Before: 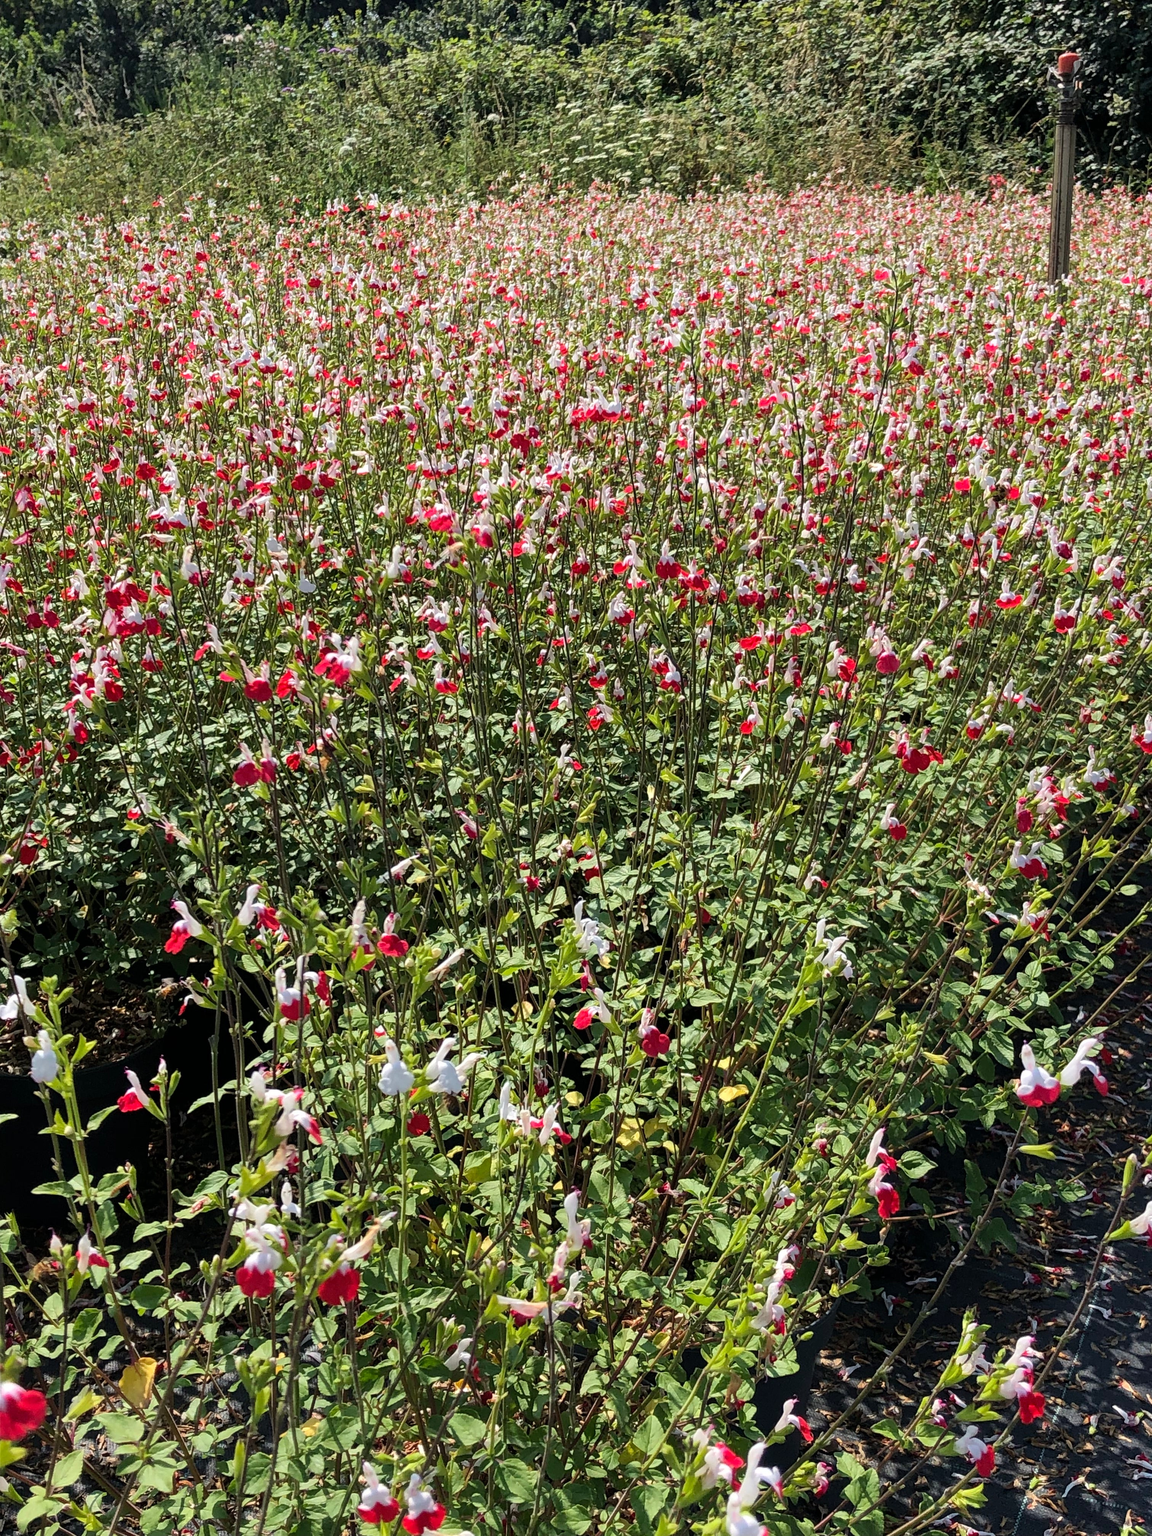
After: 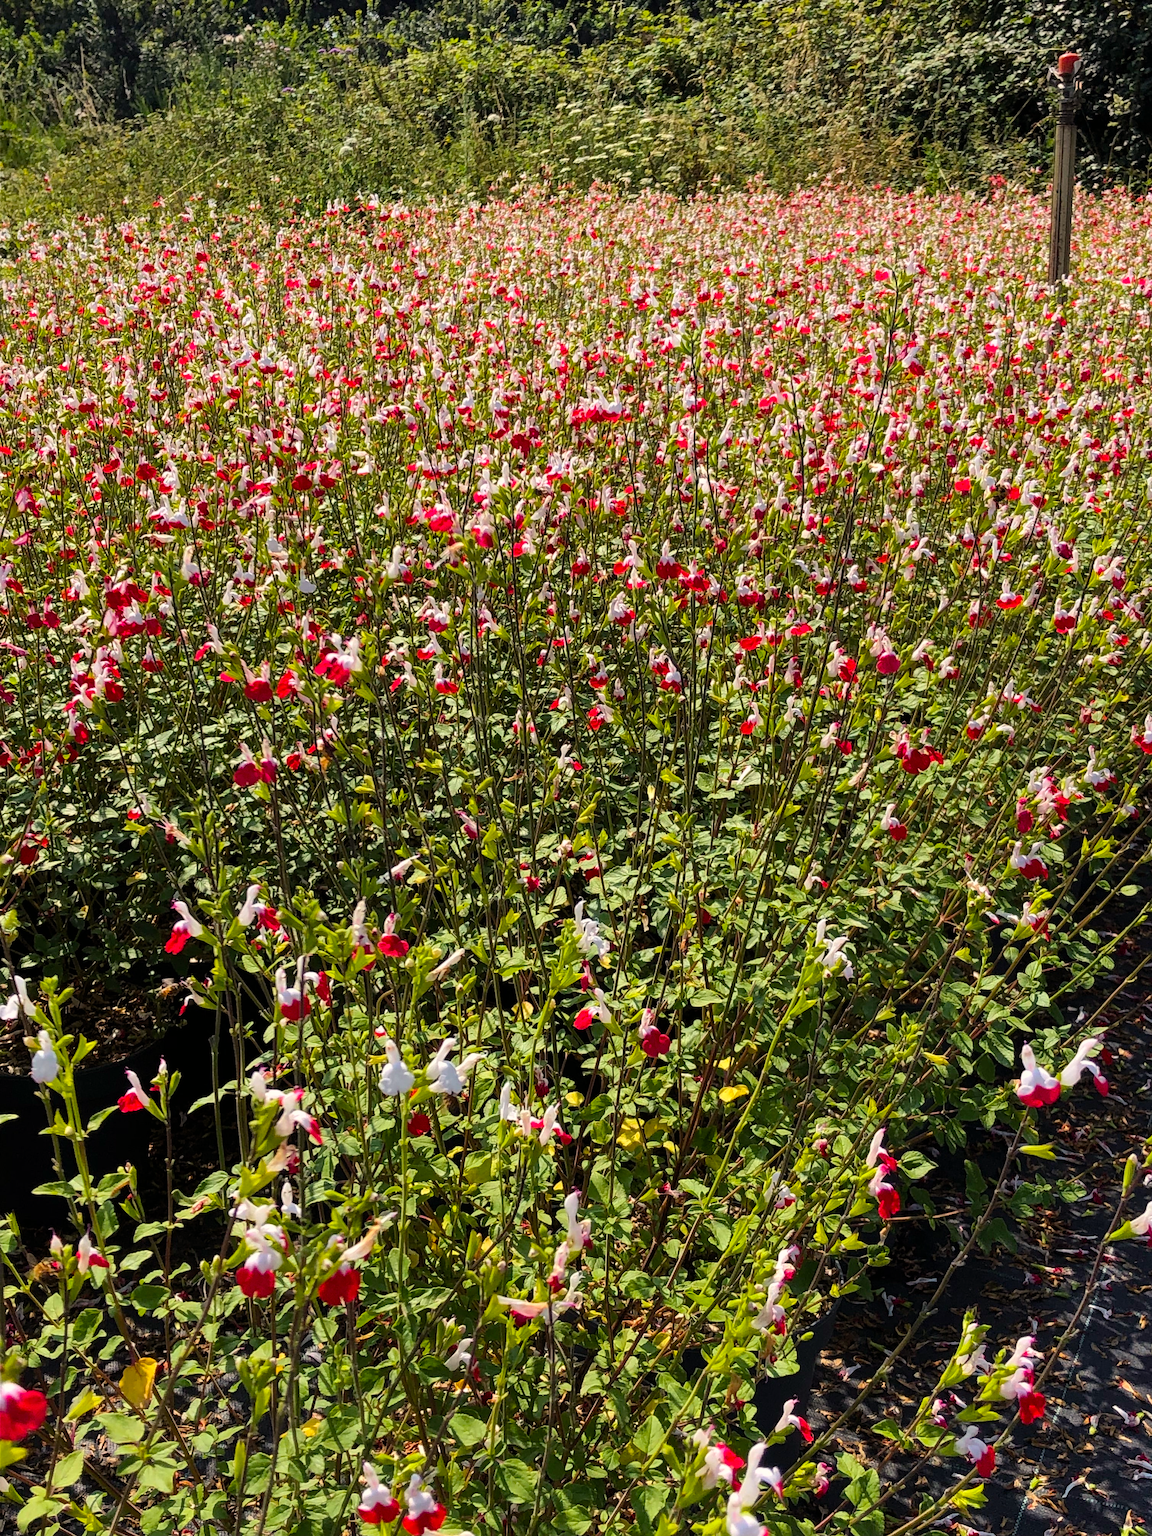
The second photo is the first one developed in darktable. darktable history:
color balance rgb: power › luminance -3.998%, power › chroma 0.586%, power › hue 38.16°, highlights gain › chroma 1.354%, highlights gain › hue 56.63°, perceptual saturation grading › global saturation 29.545%, global vibrance 9.394%
